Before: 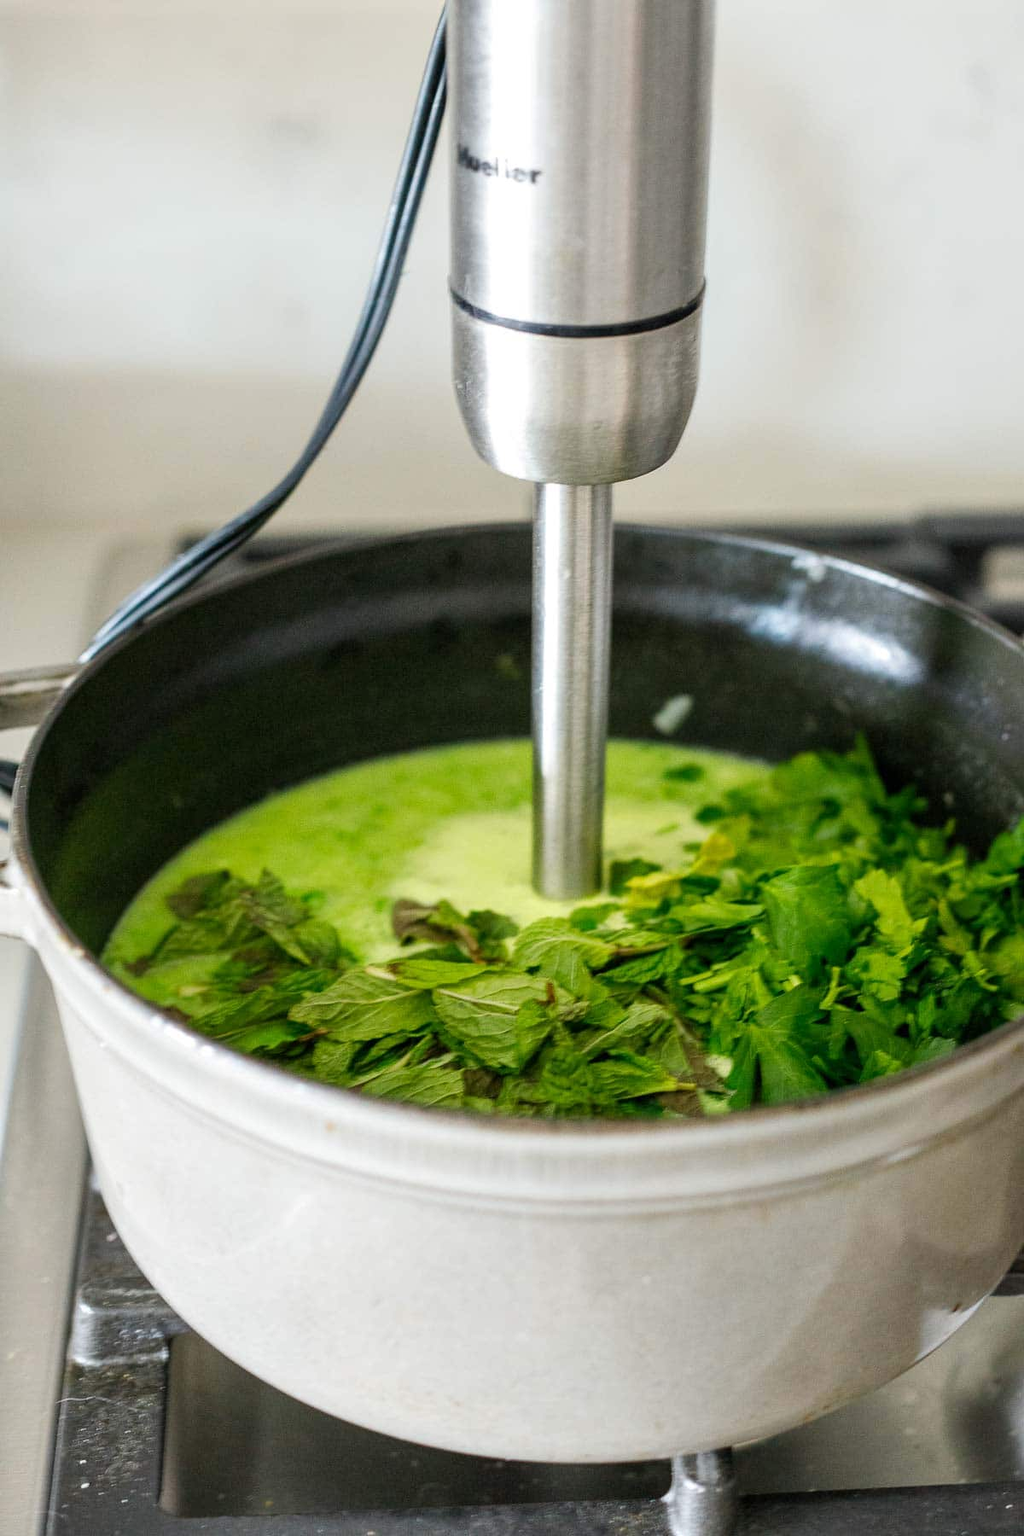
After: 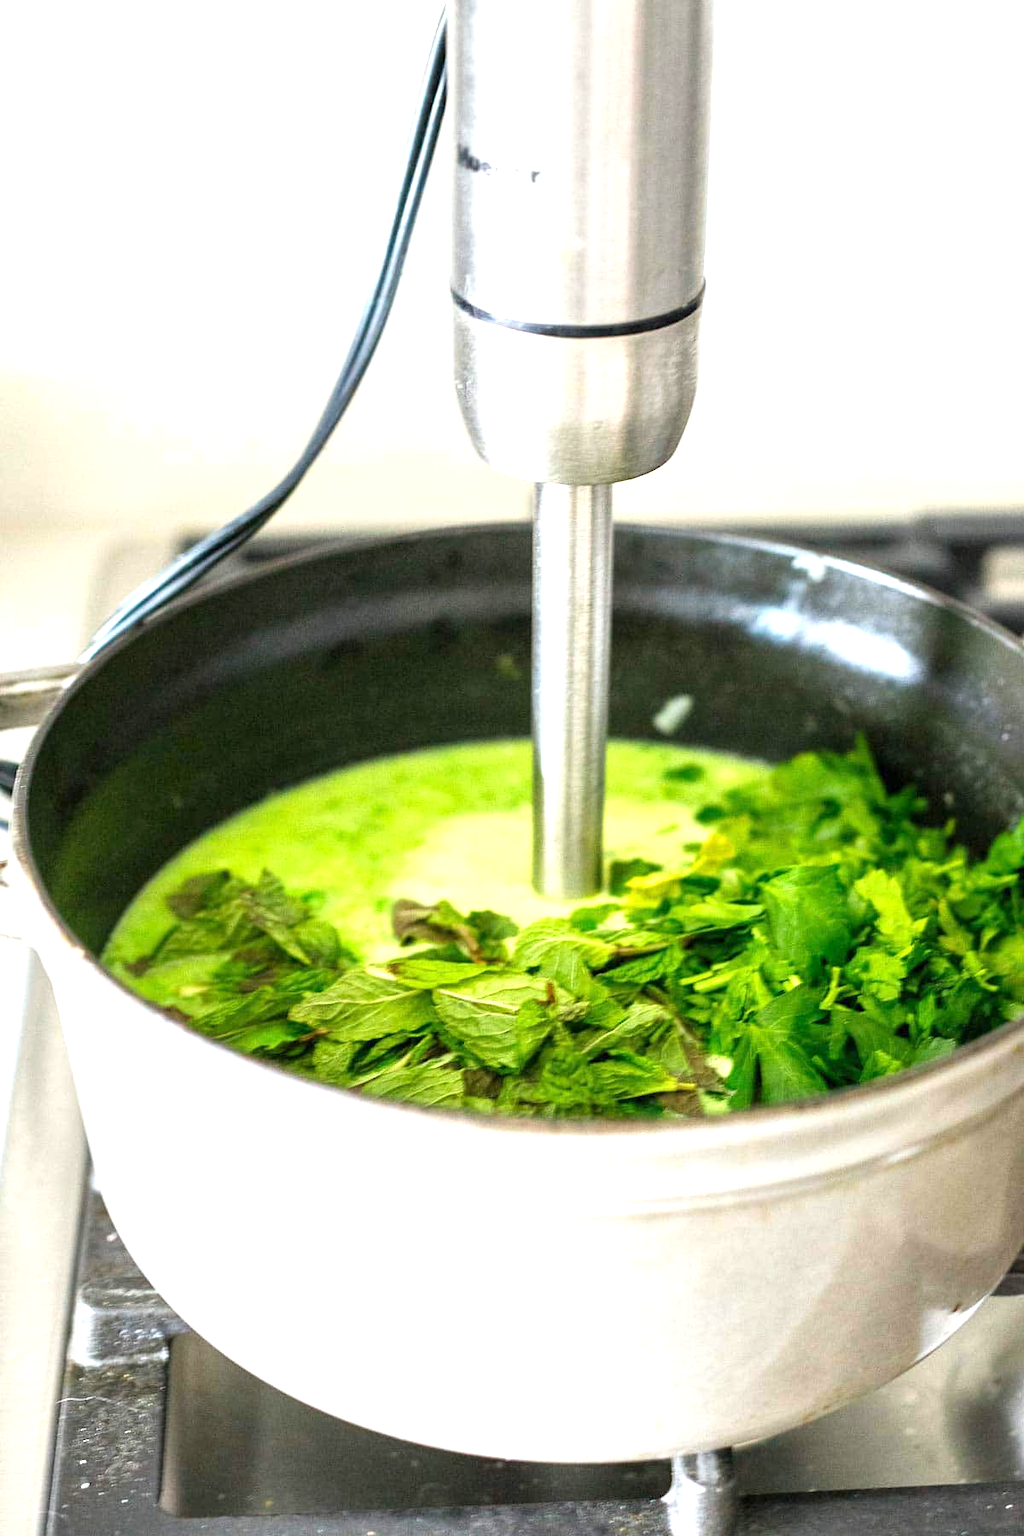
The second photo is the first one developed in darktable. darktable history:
exposure: exposure 1.133 EV, compensate exposure bias true, compensate highlight preservation false
